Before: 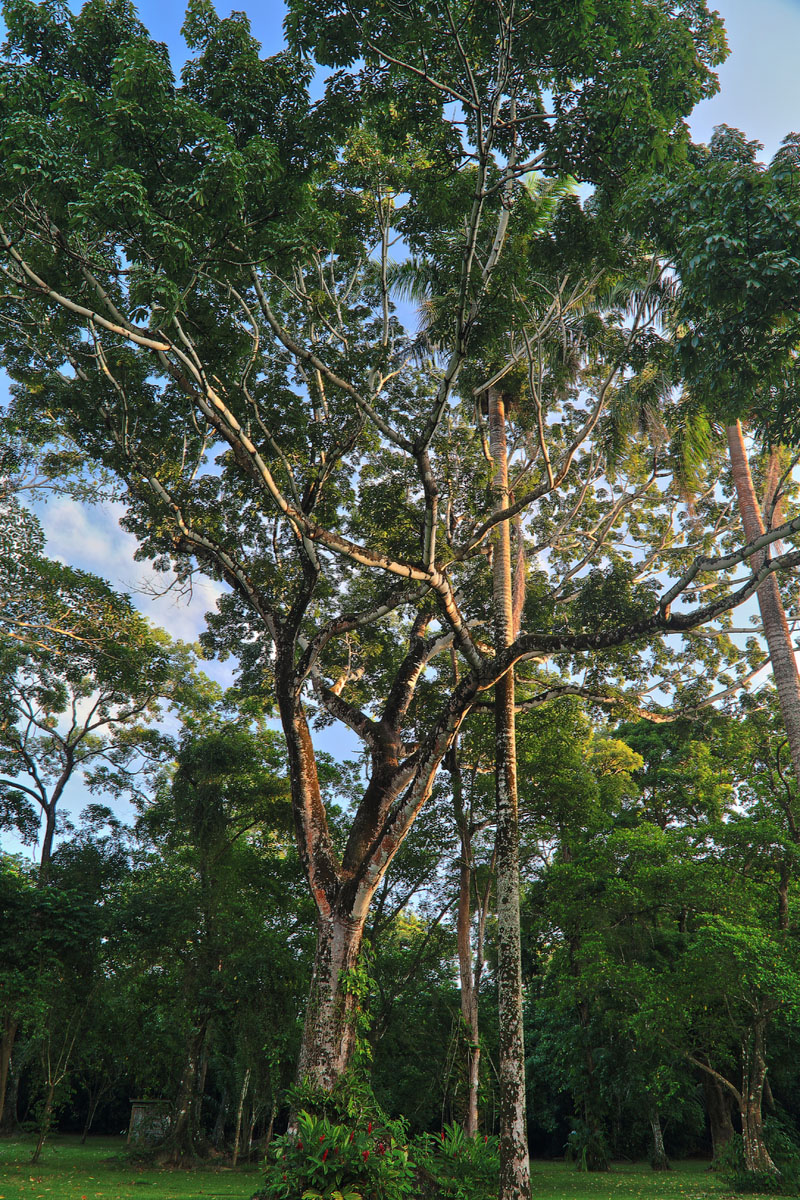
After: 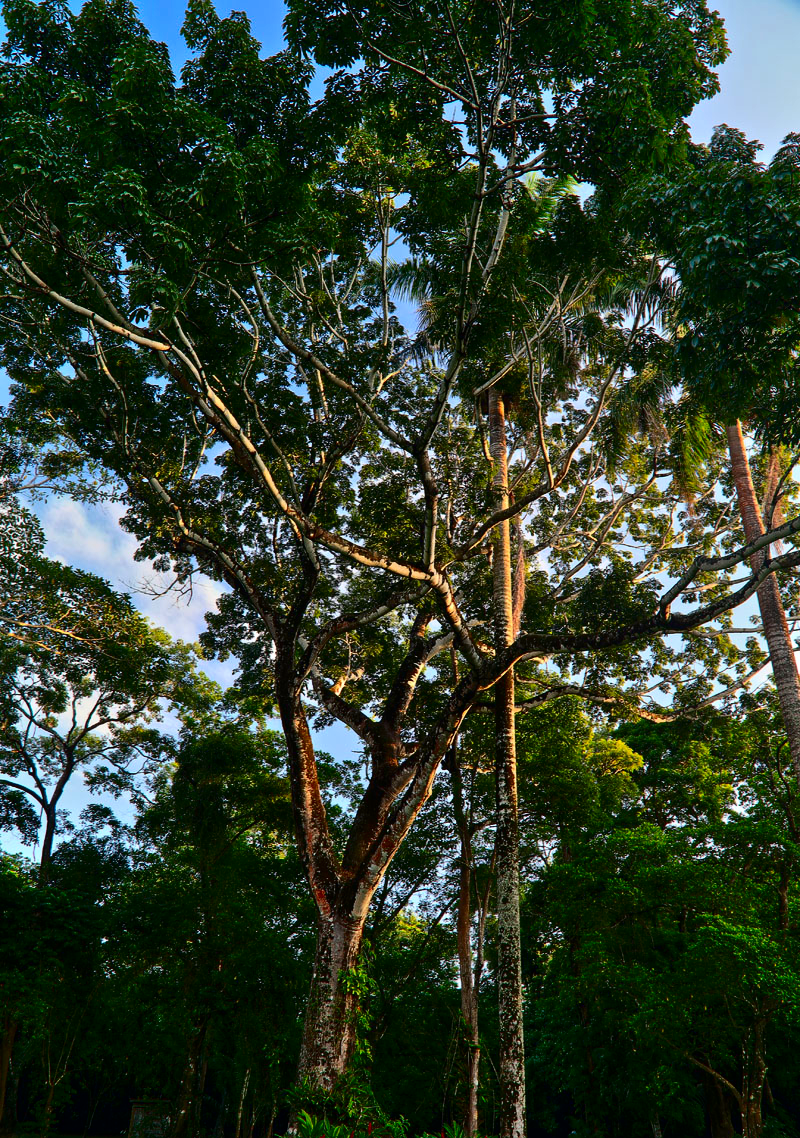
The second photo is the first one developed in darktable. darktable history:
contrast brightness saturation: contrast 0.22, brightness -0.19, saturation 0.24
crop and rotate: top 0%, bottom 5.097%
